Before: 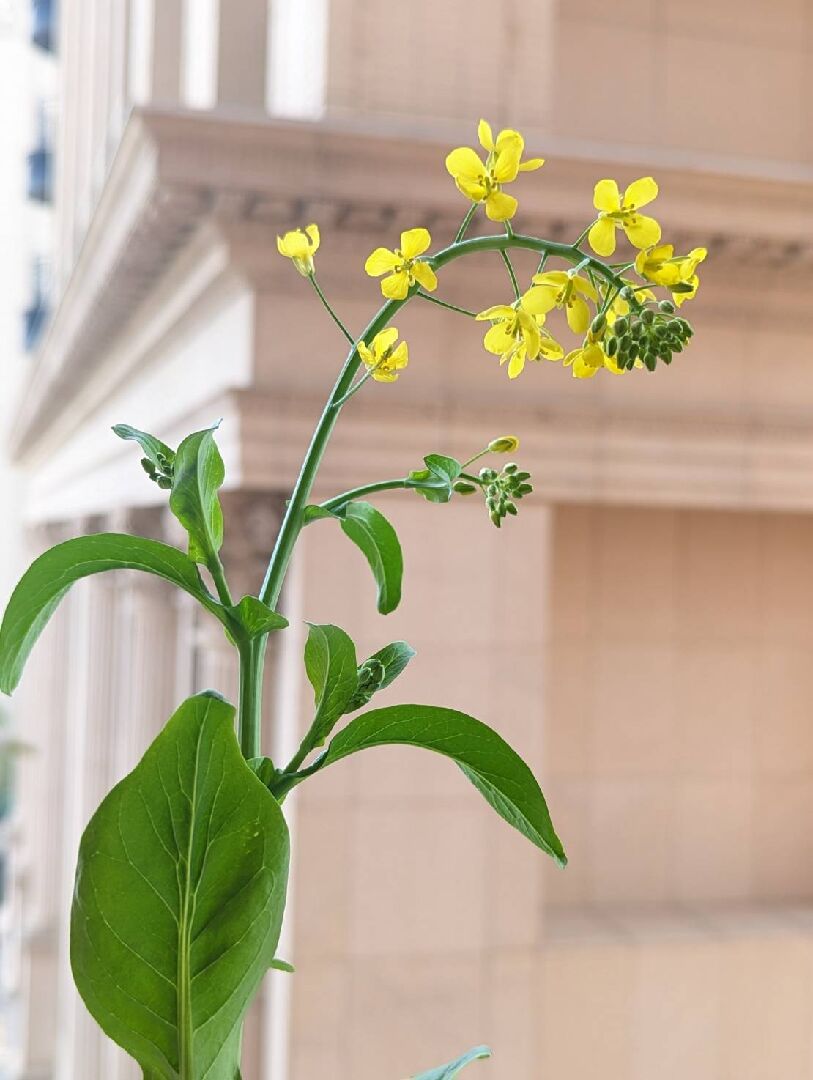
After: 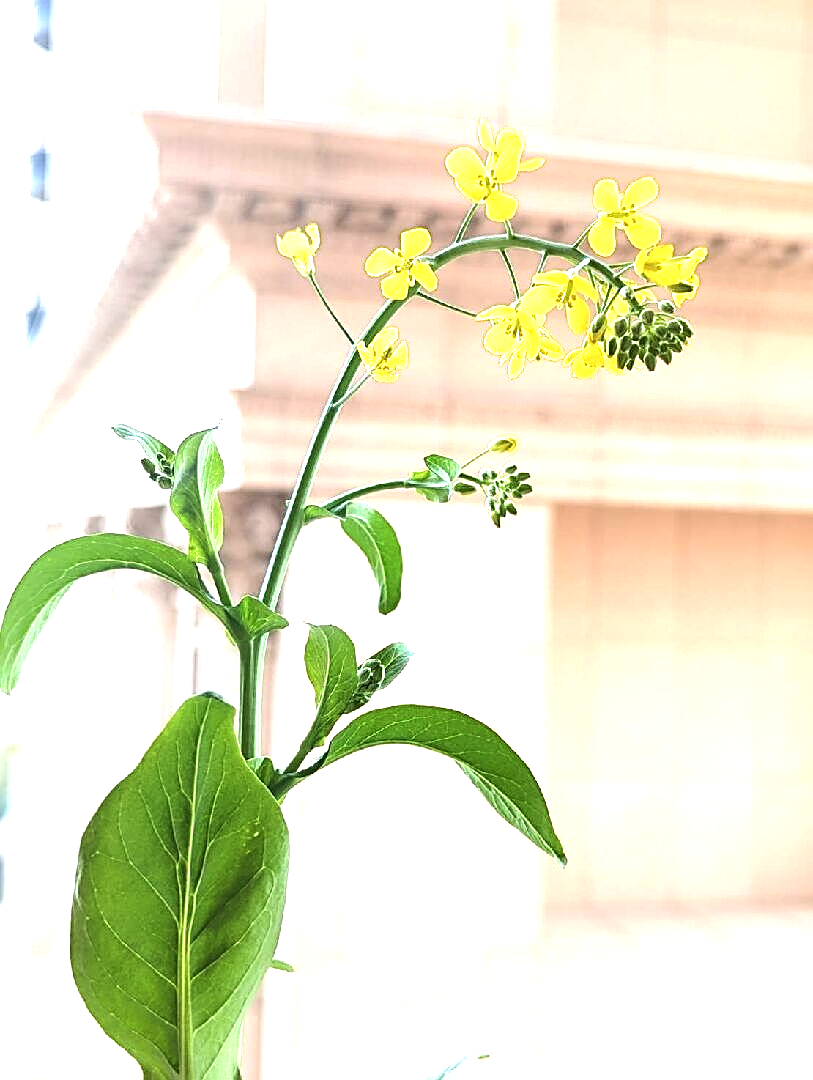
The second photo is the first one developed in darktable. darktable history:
contrast brightness saturation: saturation -0.058
tone equalizer: -8 EV -0.749 EV, -7 EV -0.719 EV, -6 EV -0.605 EV, -5 EV -0.414 EV, -3 EV 0.388 EV, -2 EV 0.6 EV, -1 EV 0.697 EV, +0 EV 0.771 EV, edges refinement/feathering 500, mask exposure compensation -1.57 EV, preserve details no
exposure: exposure 0.716 EV, compensate highlight preservation false
sharpen: on, module defaults
